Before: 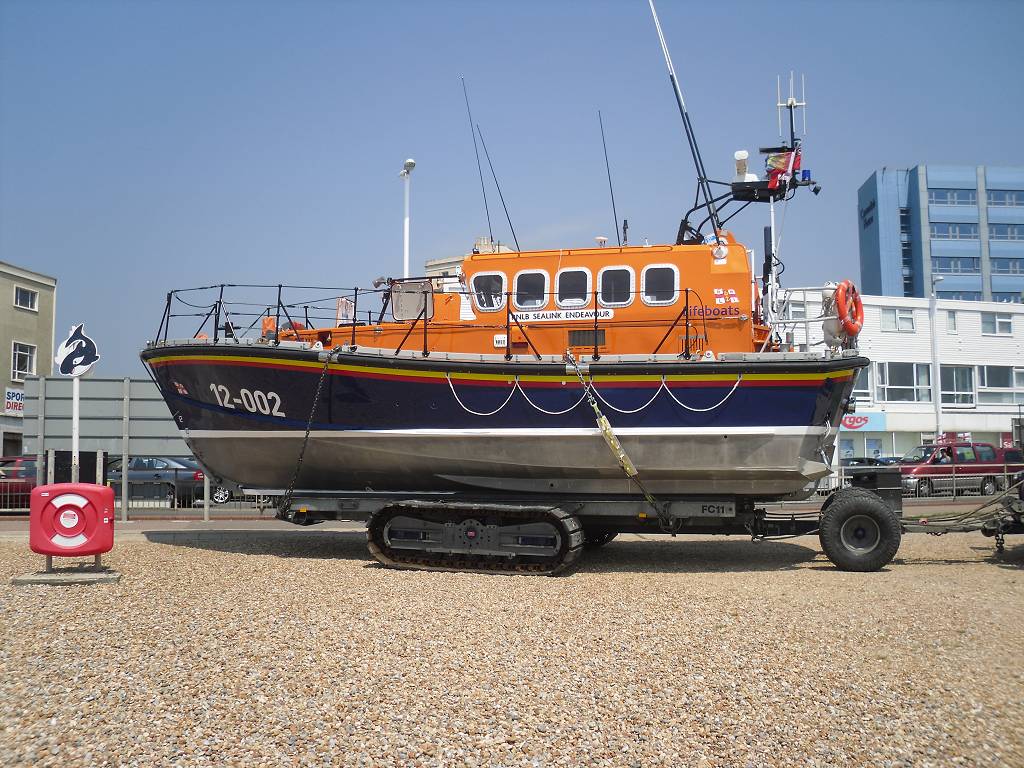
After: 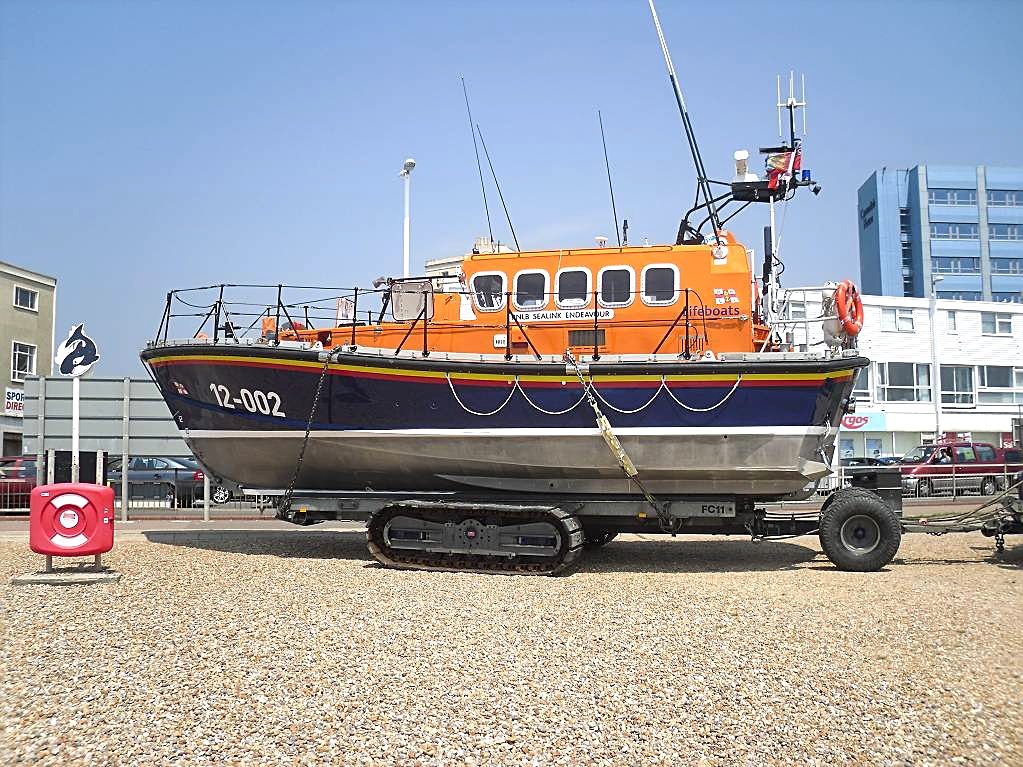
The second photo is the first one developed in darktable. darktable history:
sharpen: on, module defaults
exposure: exposure 0.493 EV, compensate highlight preservation false
